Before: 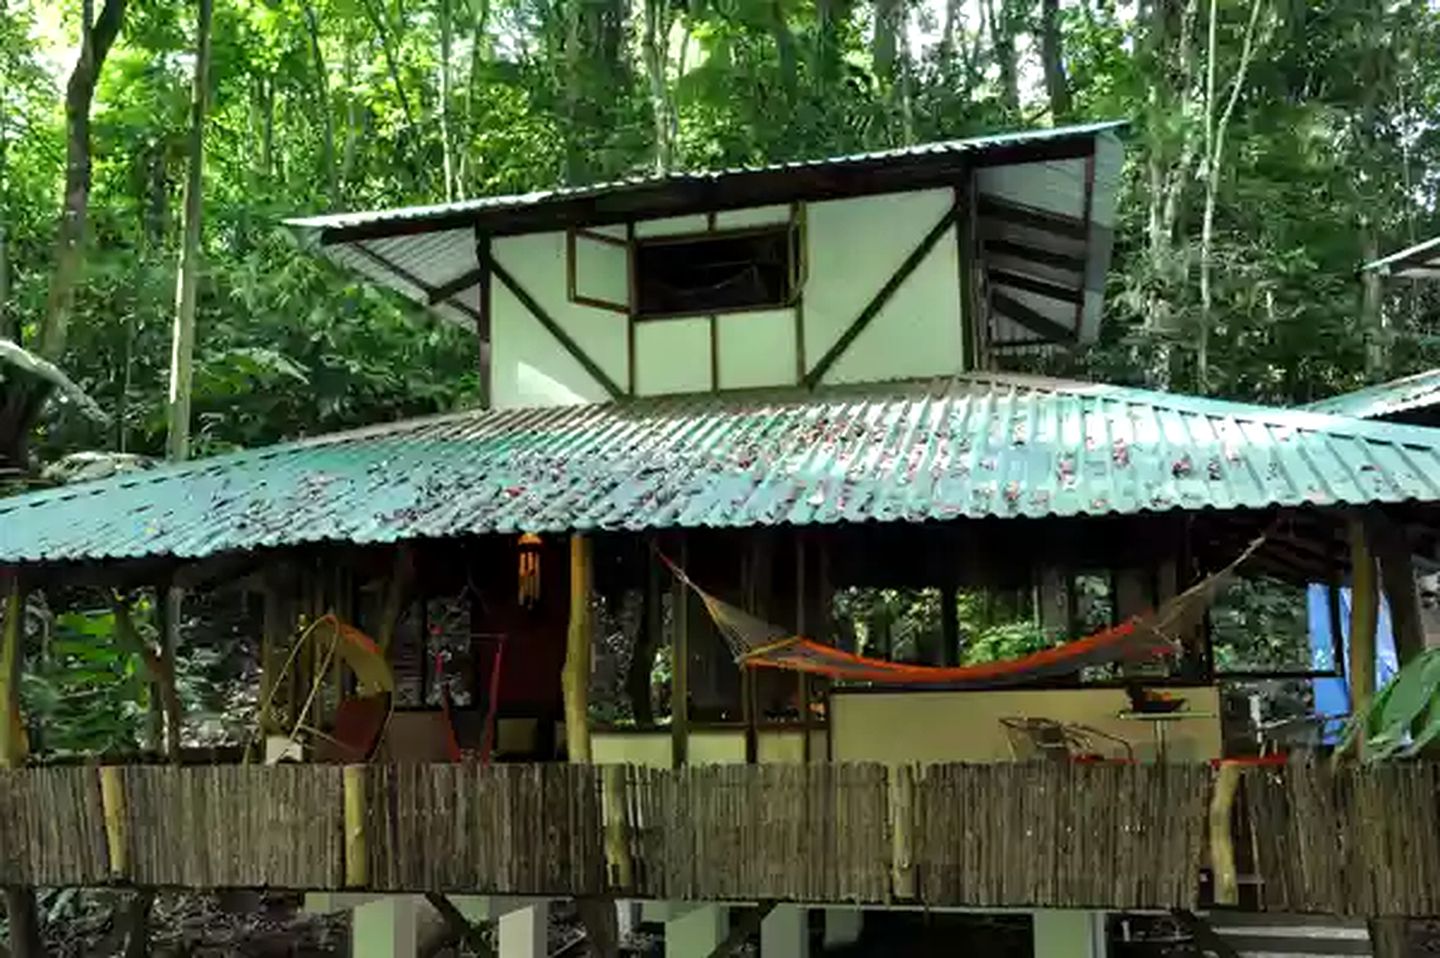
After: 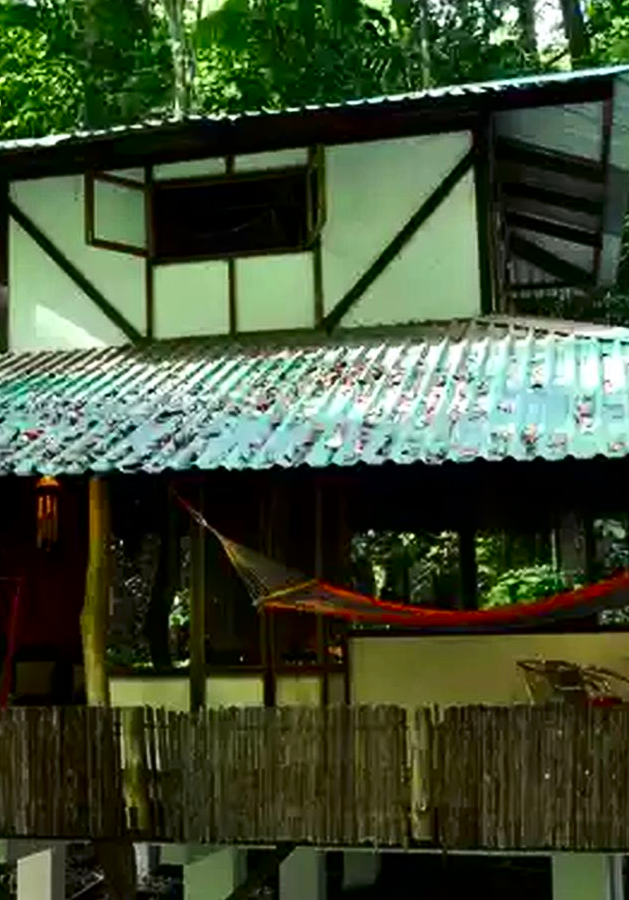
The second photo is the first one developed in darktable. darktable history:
crop: left 33.537%, top 6.034%, right 22.764%
contrast brightness saturation: contrast 0.187, brightness -0.108, saturation 0.212
